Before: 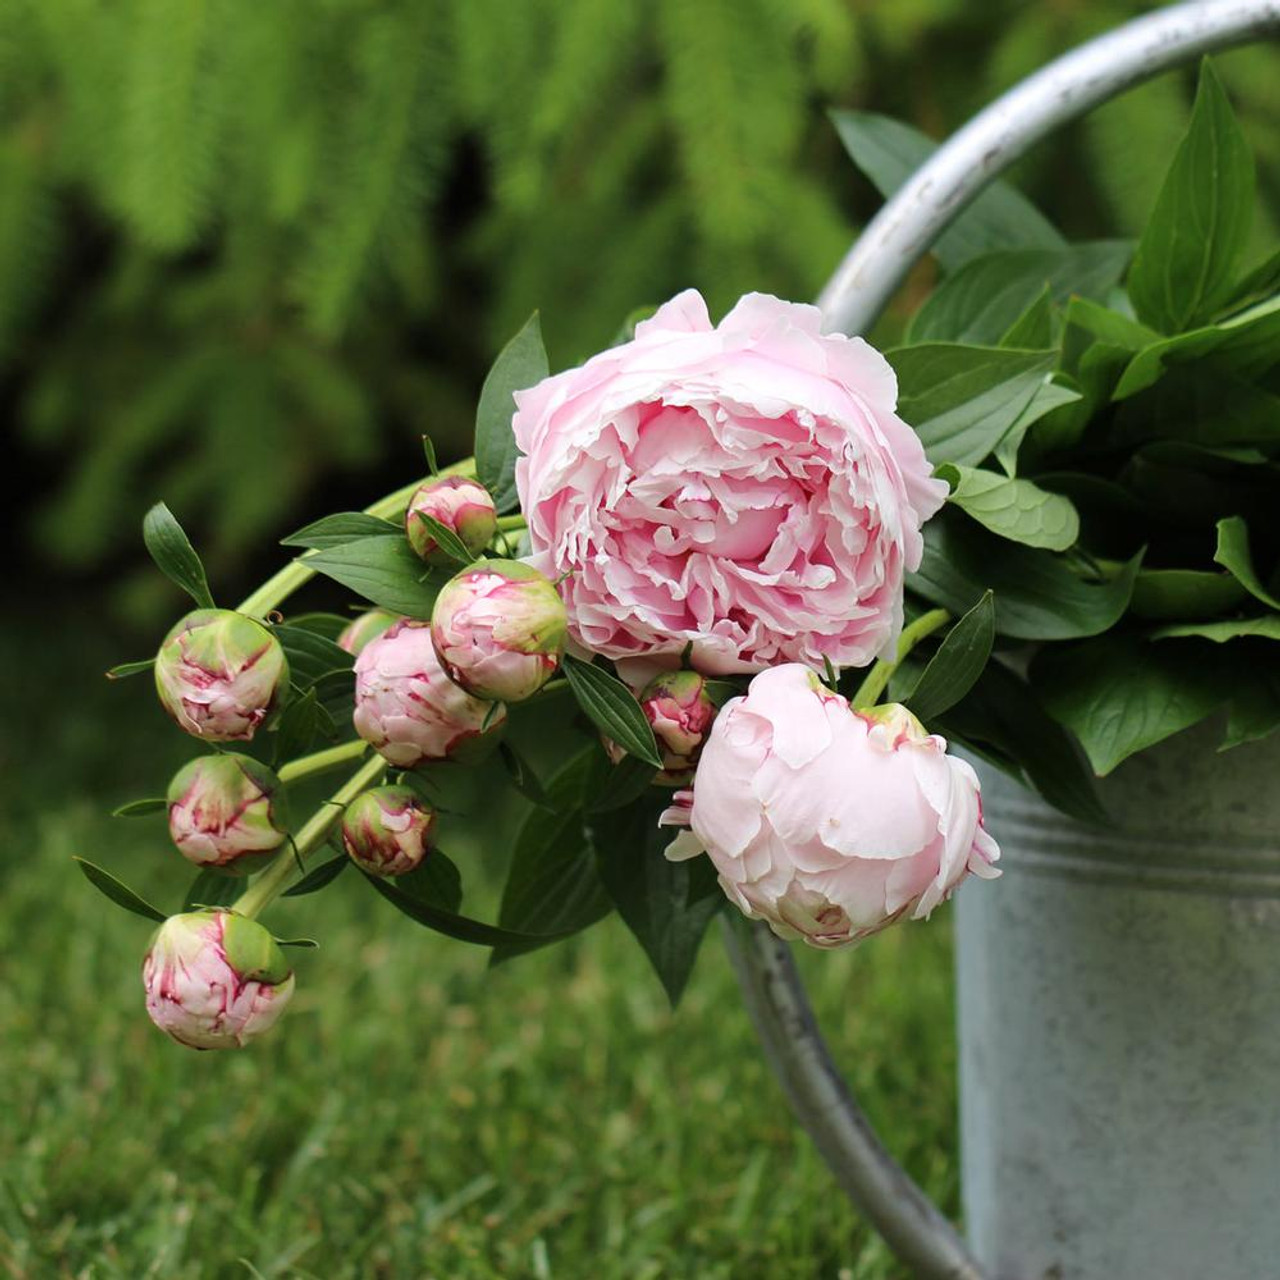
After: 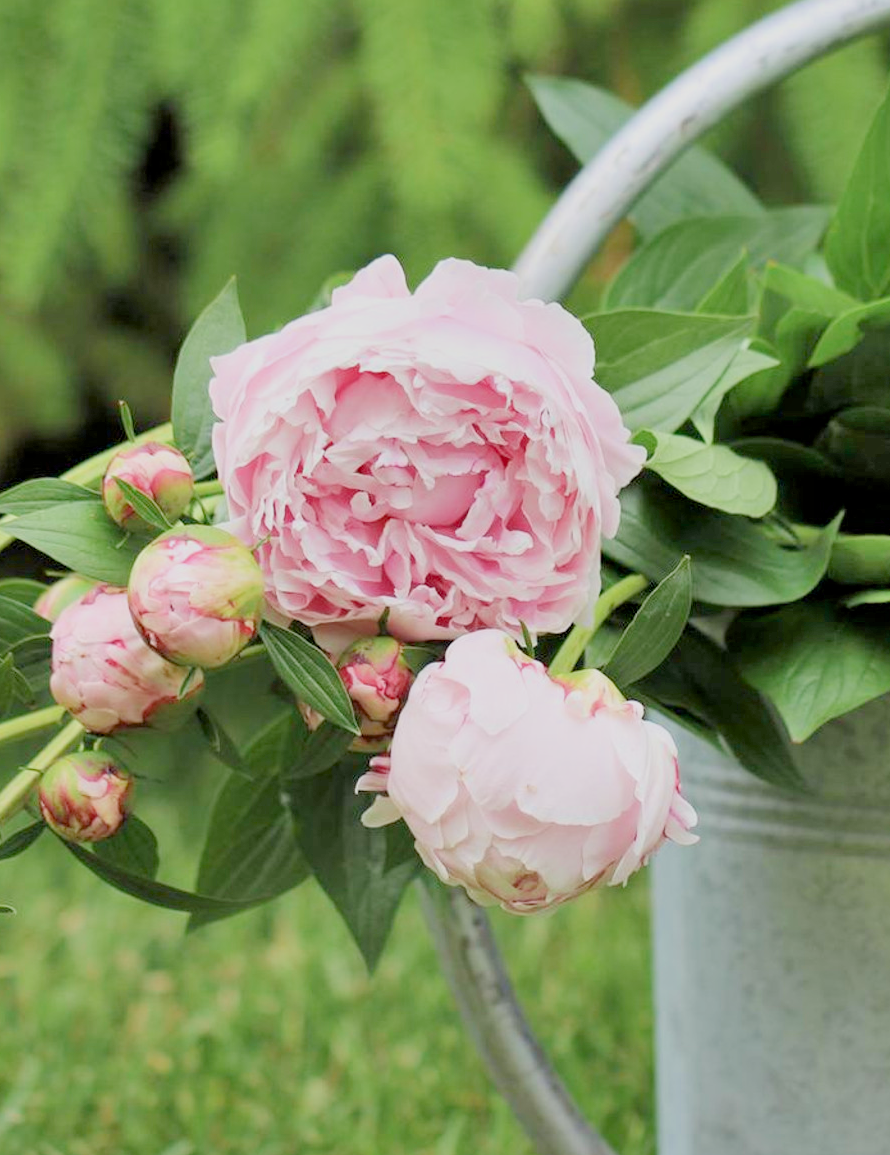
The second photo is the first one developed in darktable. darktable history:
shadows and highlights: shadows 61.3, soften with gaussian
crop and rotate: left 23.719%, top 2.682%, right 6.708%, bottom 7.062%
exposure: black level correction 0.001, exposure 1.865 EV, compensate exposure bias true, compensate highlight preservation false
filmic rgb: middle gray luminance 2.57%, black relative exposure -10.04 EV, white relative exposure 6.99 EV, threshold 2.98 EV, dynamic range scaling 9.34%, target black luminance 0%, hardness 3.18, latitude 43.5%, contrast 0.671, highlights saturation mix 4.55%, shadows ↔ highlights balance 14%, enable highlight reconstruction true
